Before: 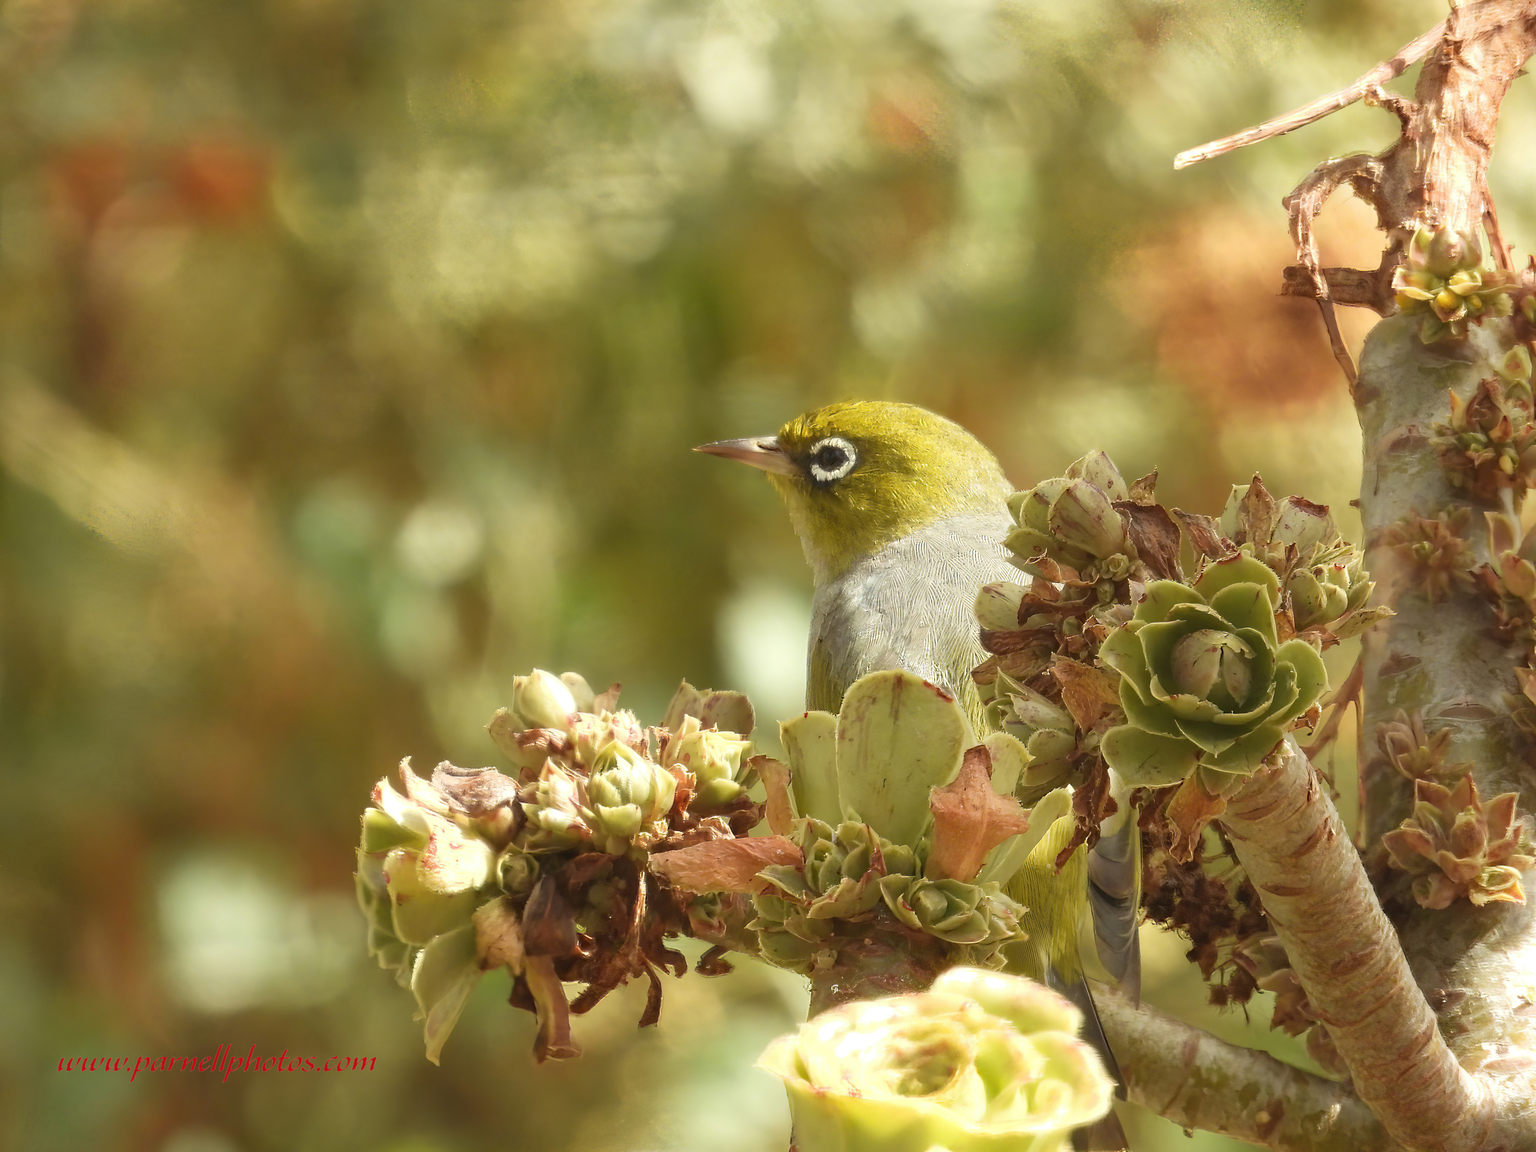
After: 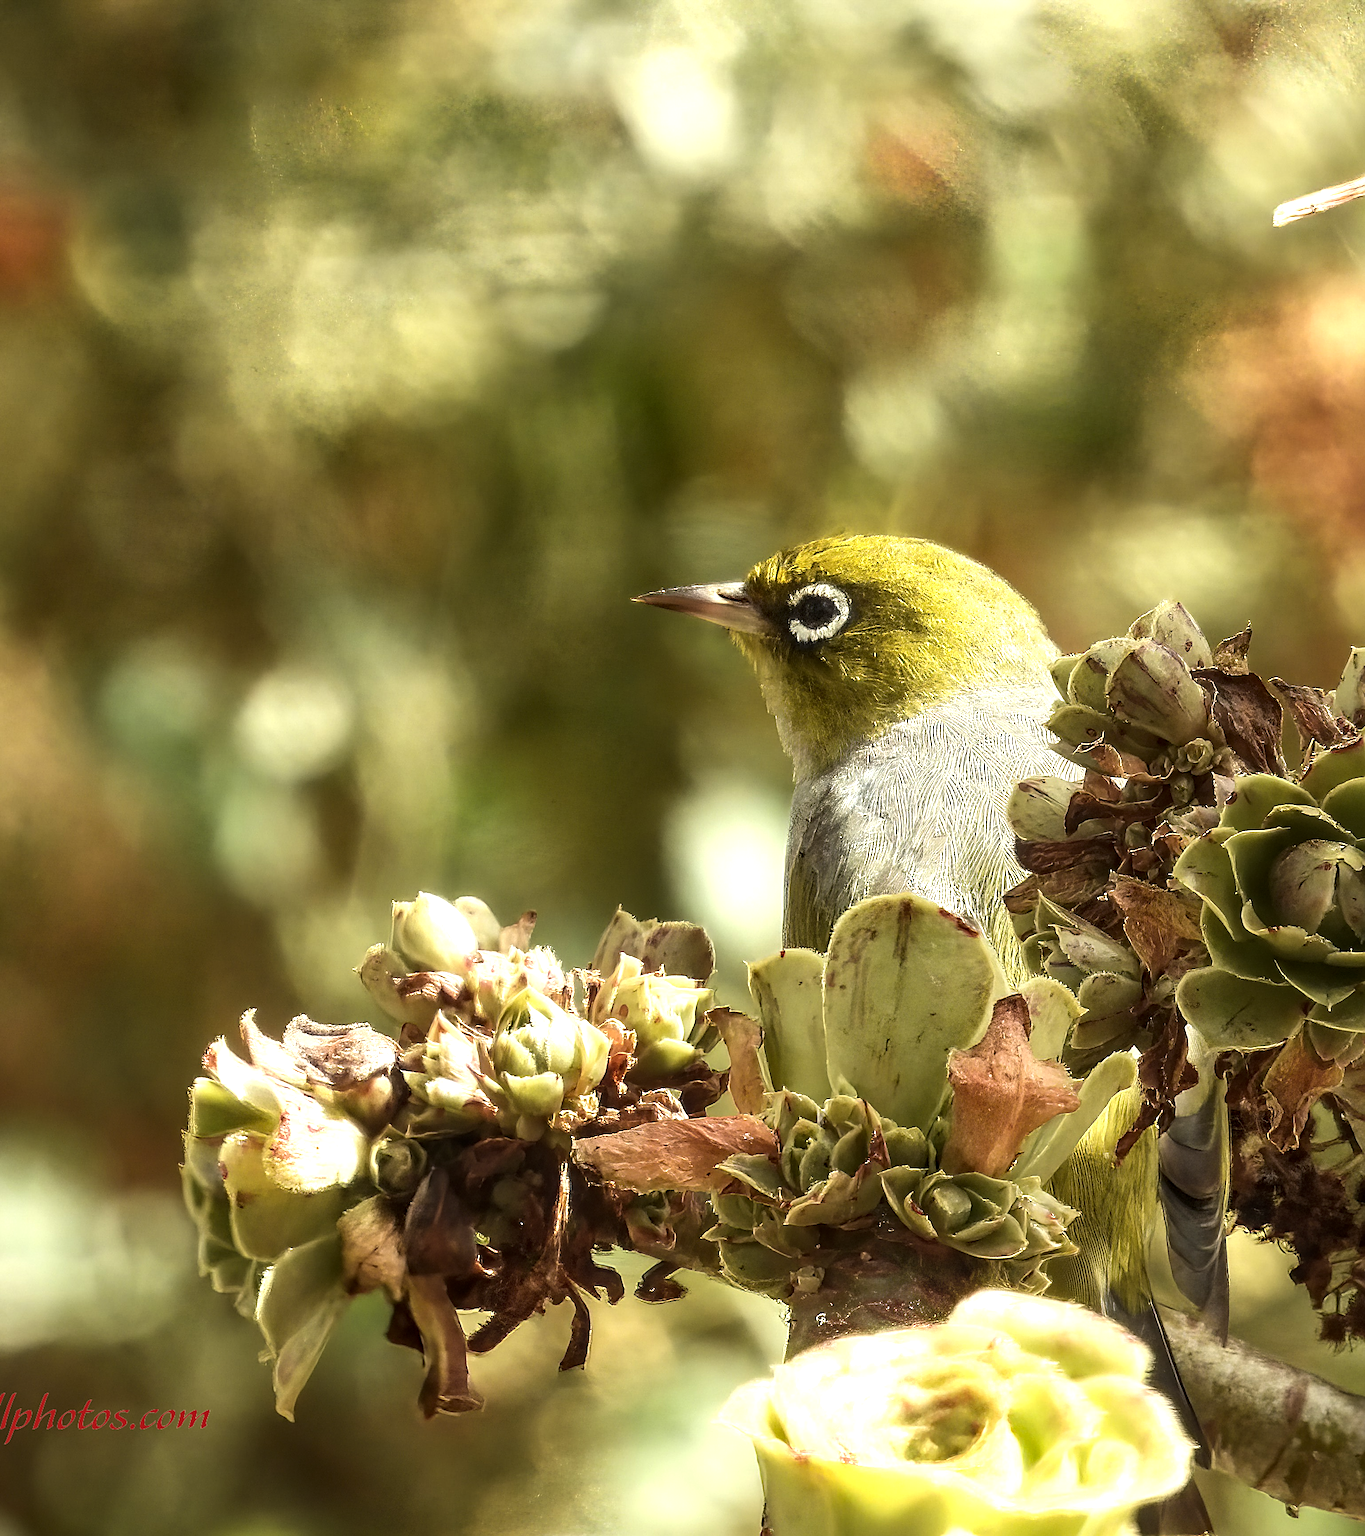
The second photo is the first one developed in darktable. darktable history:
sharpen: radius 2.584, amount 0.688
local contrast: detail 130%
tone equalizer: -8 EV -1.08 EV, -7 EV -1.01 EV, -6 EV -0.867 EV, -5 EV -0.578 EV, -3 EV 0.578 EV, -2 EV 0.867 EV, -1 EV 1.01 EV, +0 EV 1.08 EV, edges refinement/feathering 500, mask exposure compensation -1.57 EV, preserve details no
exposure: exposure -0.462 EV, compensate highlight preservation false
crop and rotate: left 14.292%, right 19.041%
